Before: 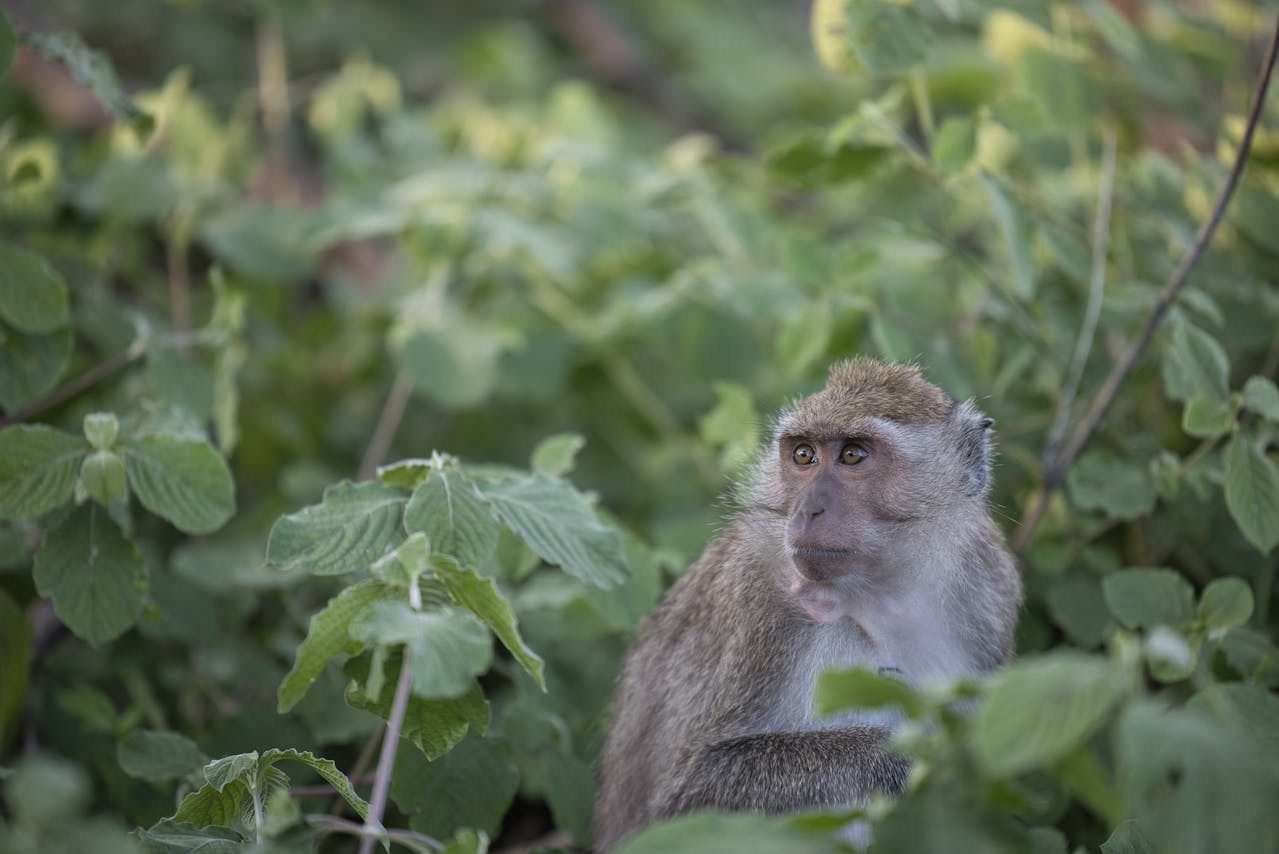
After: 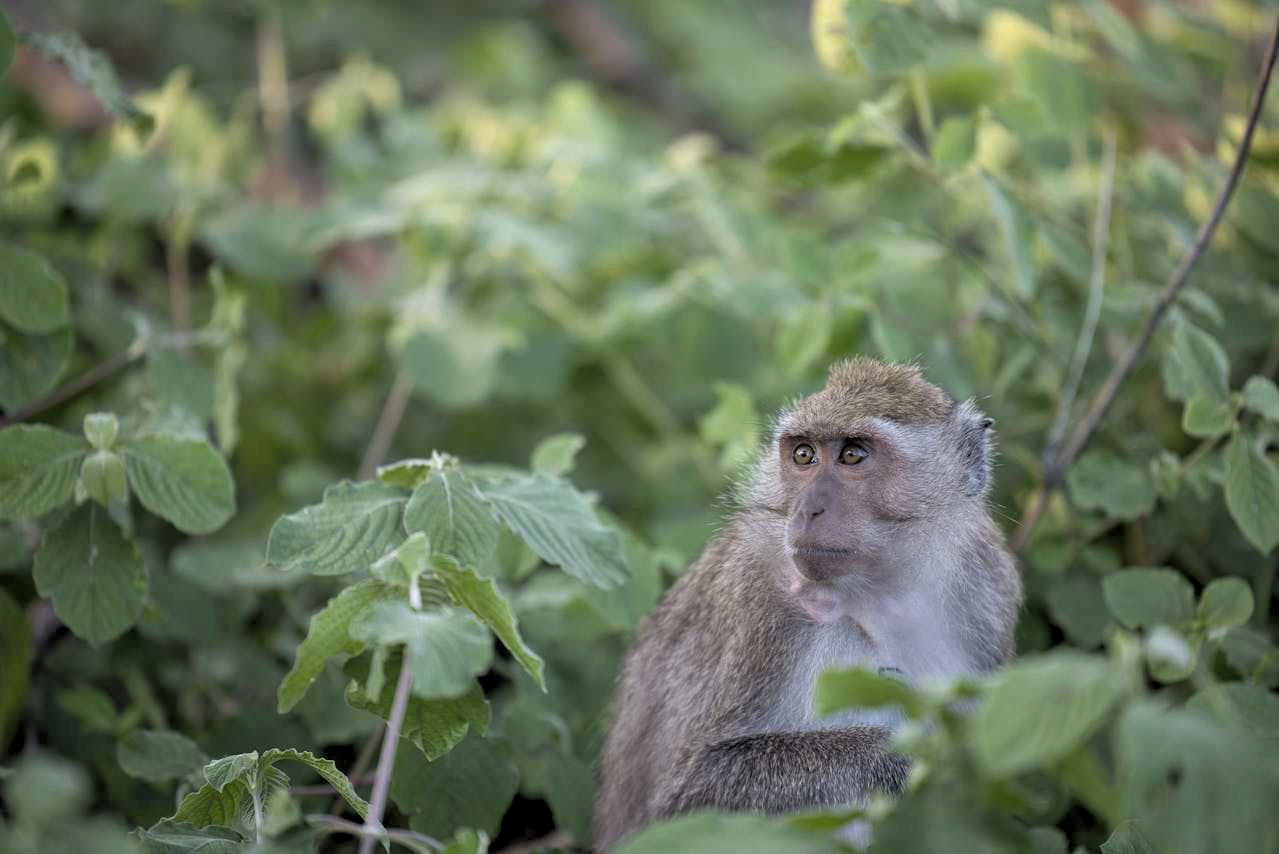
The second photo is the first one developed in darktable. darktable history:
white balance: red 1, blue 1
rgb levels: levels [[0.01, 0.419, 0.839], [0, 0.5, 1], [0, 0.5, 1]]
tone equalizer: on, module defaults
